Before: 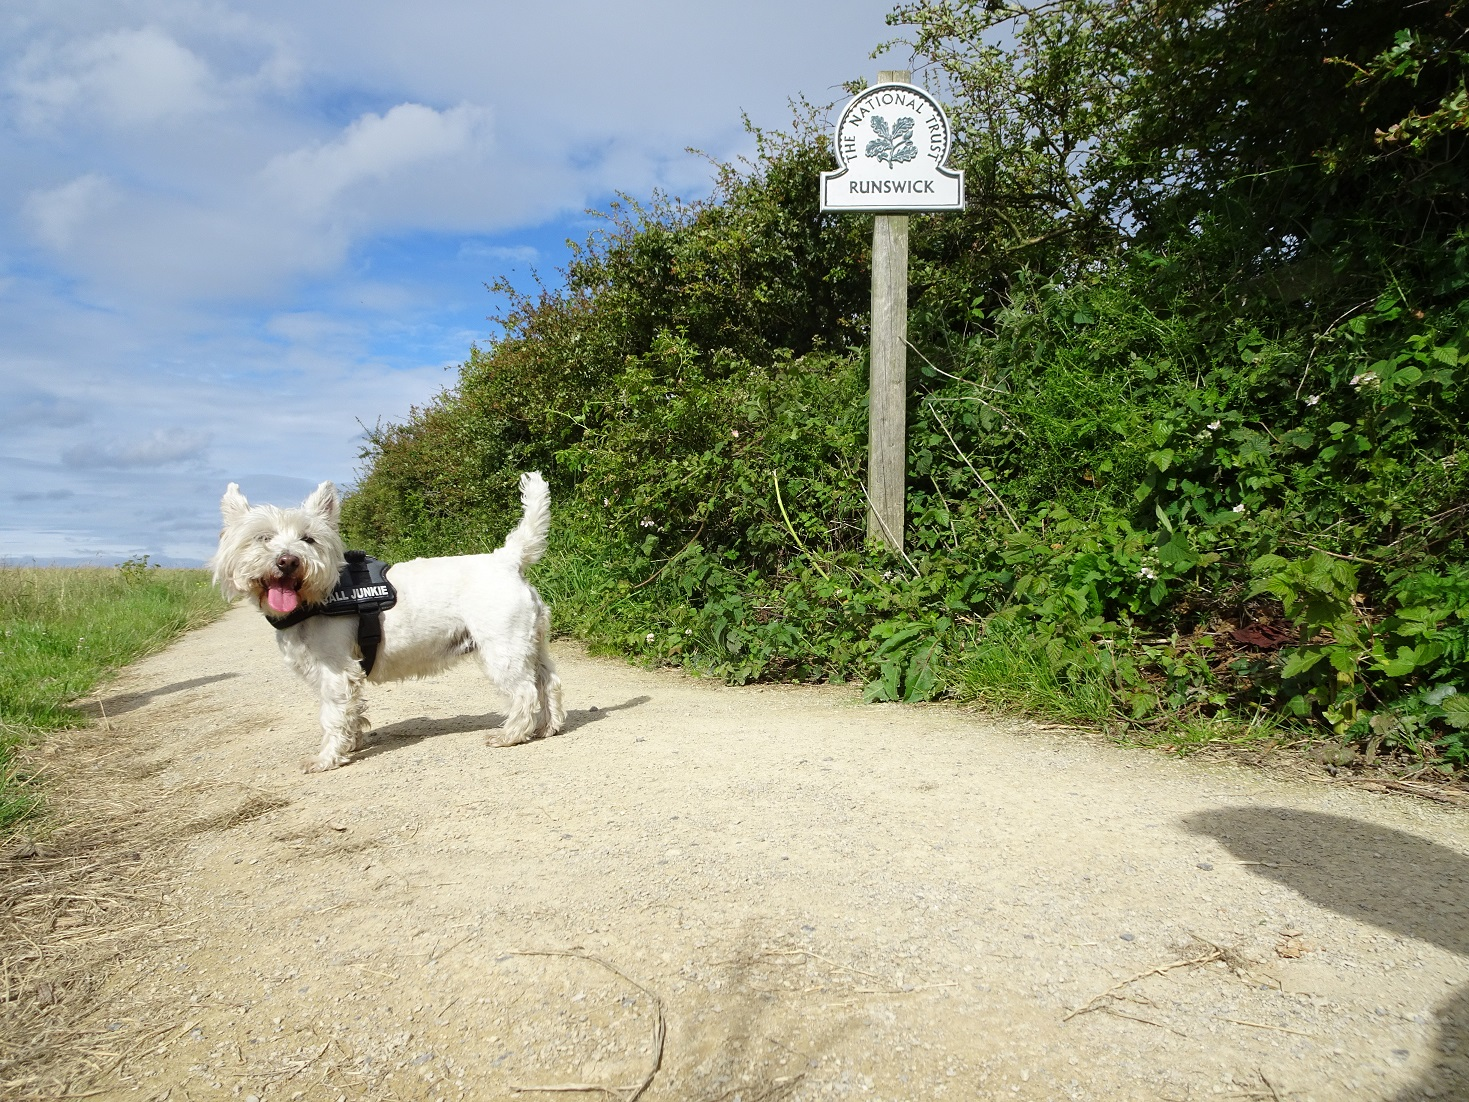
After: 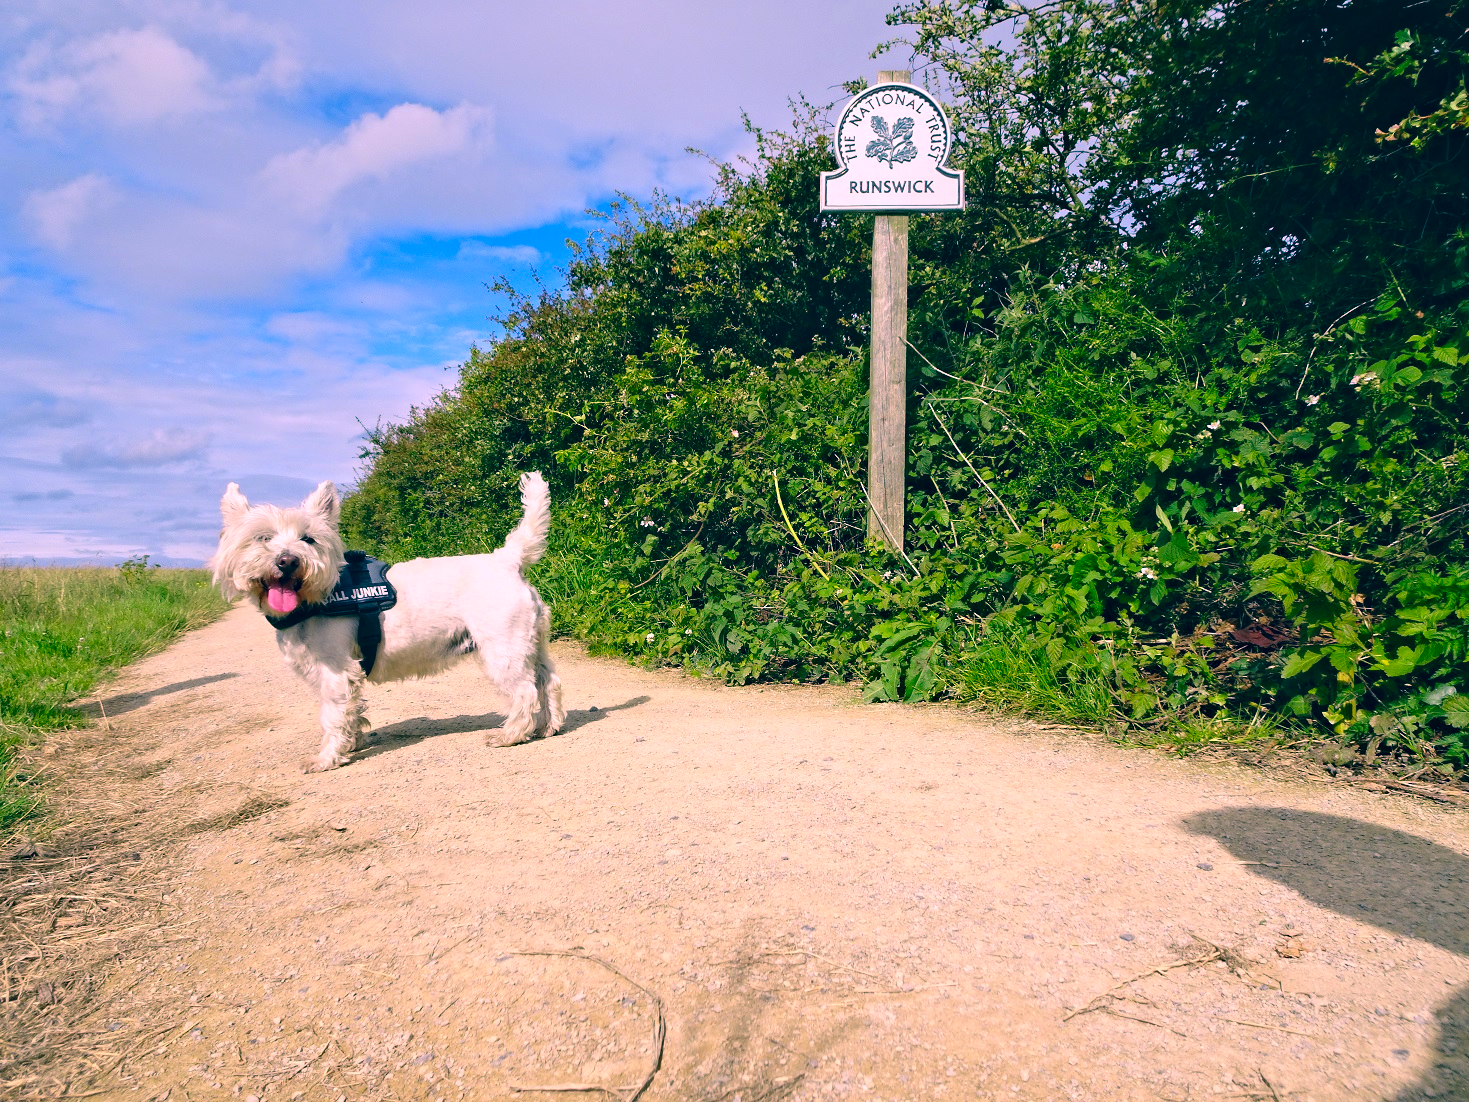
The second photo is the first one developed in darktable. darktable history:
contrast equalizer: y [[0.5, 0.5, 0.544, 0.569, 0.5, 0.5], [0.5 ×6], [0.5 ×6], [0 ×6], [0 ×6]]
color correction: highlights a* 16.95, highlights b* 0.261, shadows a* -15.41, shadows b* -14.55, saturation 1.47
